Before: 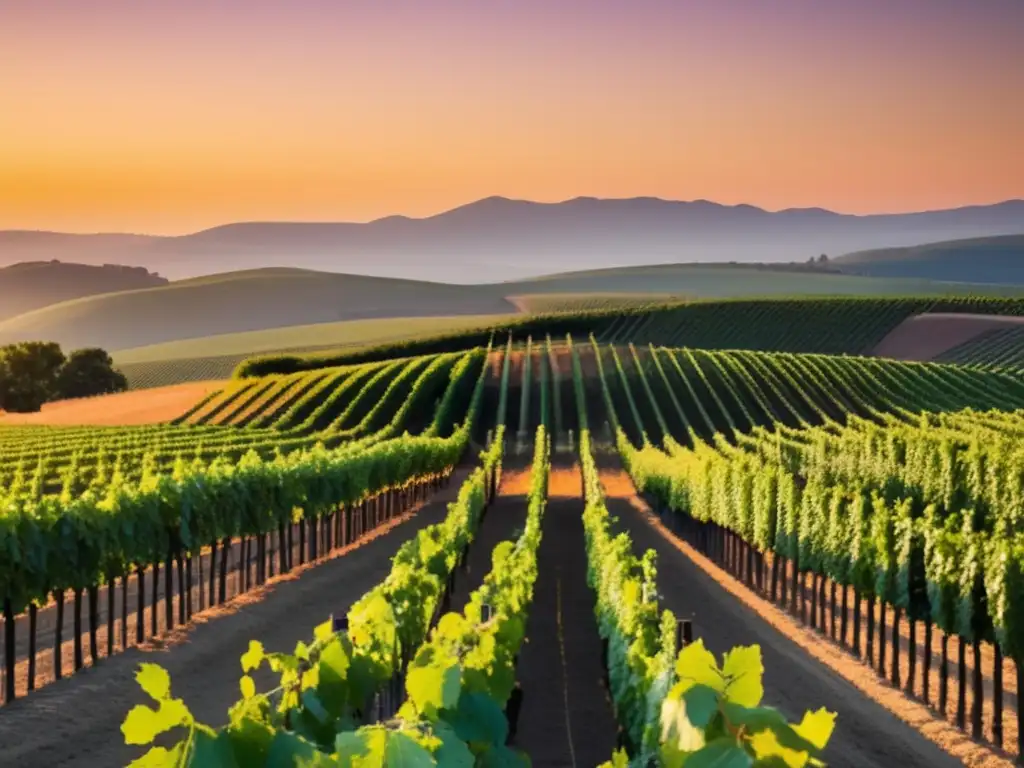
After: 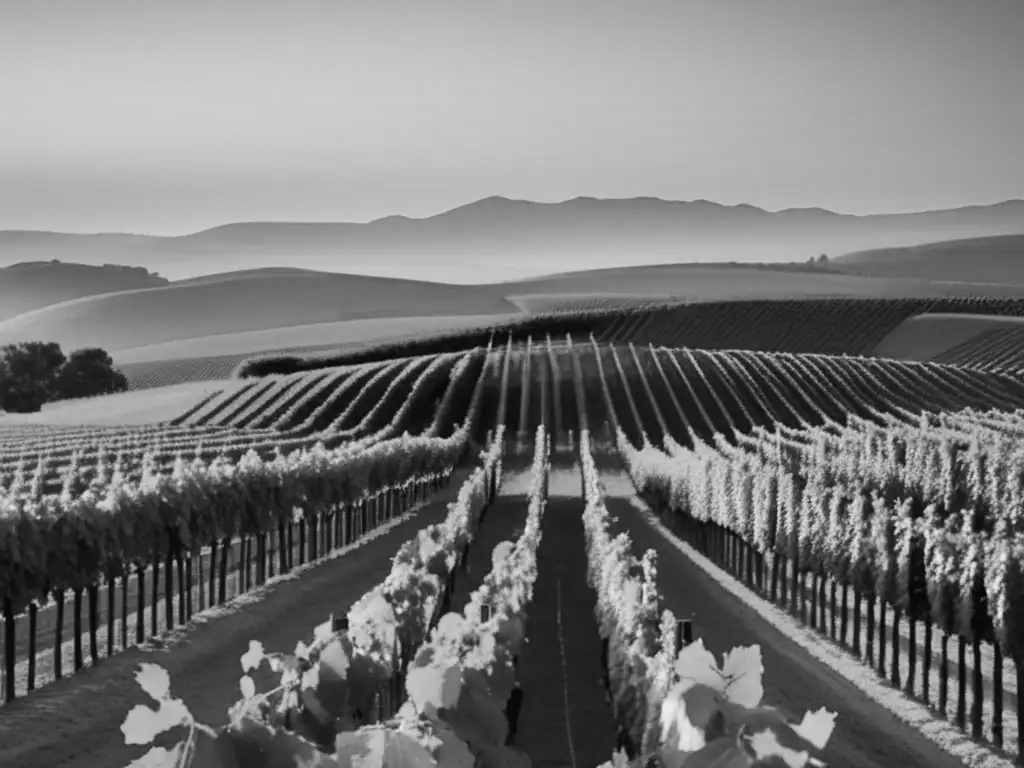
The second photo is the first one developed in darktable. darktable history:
color calibration: output gray [0.23, 0.37, 0.4, 0], gray › normalize channels true, x 0.372, y 0.386, temperature 4285.77 K, gamut compression 0.004
tone curve: curves: ch0 [(0, 0) (0.003, 0.019) (0.011, 0.022) (0.025, 0.03) (0.044, 0.049) (0.069, 0.08) (0.1, 0.111) (0.136, 0.144) (0.177, 0.189) (0.224, 0.23) (0.277, 0.285) (0.335, 0.356) (0.399, 0.428) (0.468, 0.511) (0.543, 0.597) (0.623, 0.682) (0.709, 0.773) (0.801, 0.865) (0.898, 0.945) (1, 1)], color space Lab, independent channels, preserve colors none
